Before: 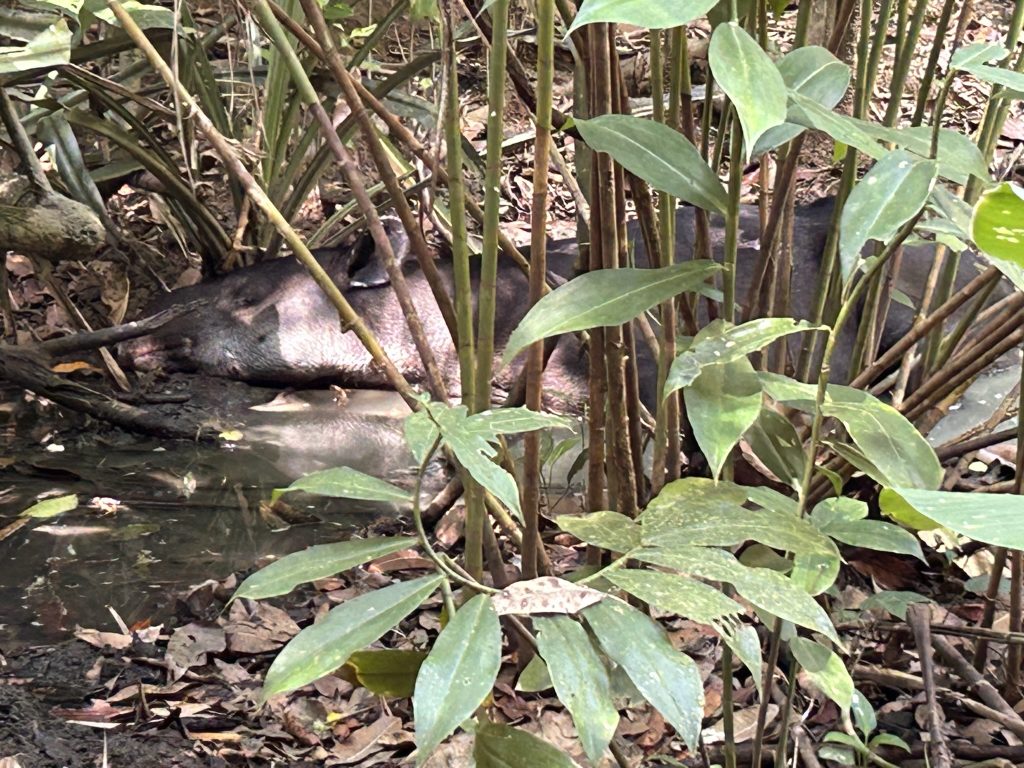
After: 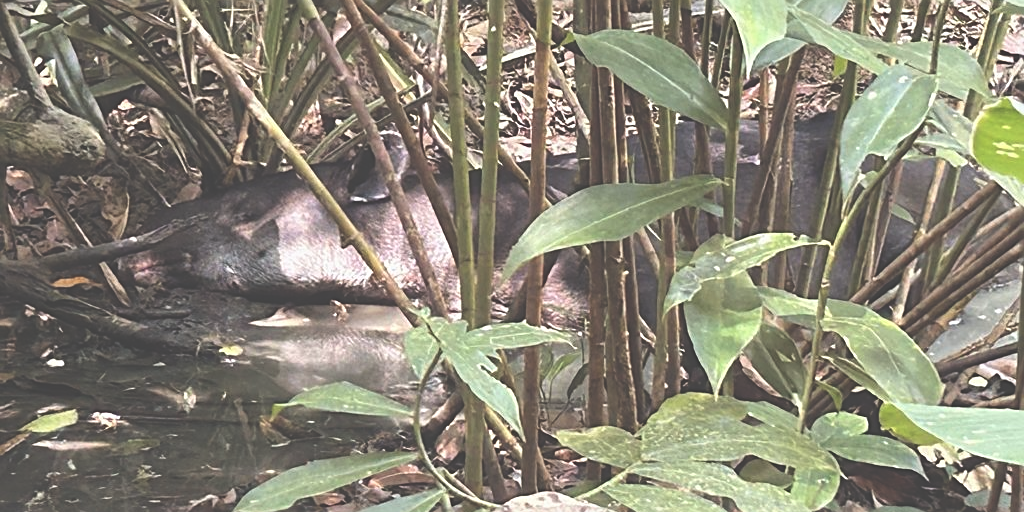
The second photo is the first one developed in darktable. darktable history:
crop: top 11.166%, bottom 22.168%
sharpen: on, module defaults
exposure: black level correction -0.062, exposure -0.05 EV, compensate highlight preservation false
